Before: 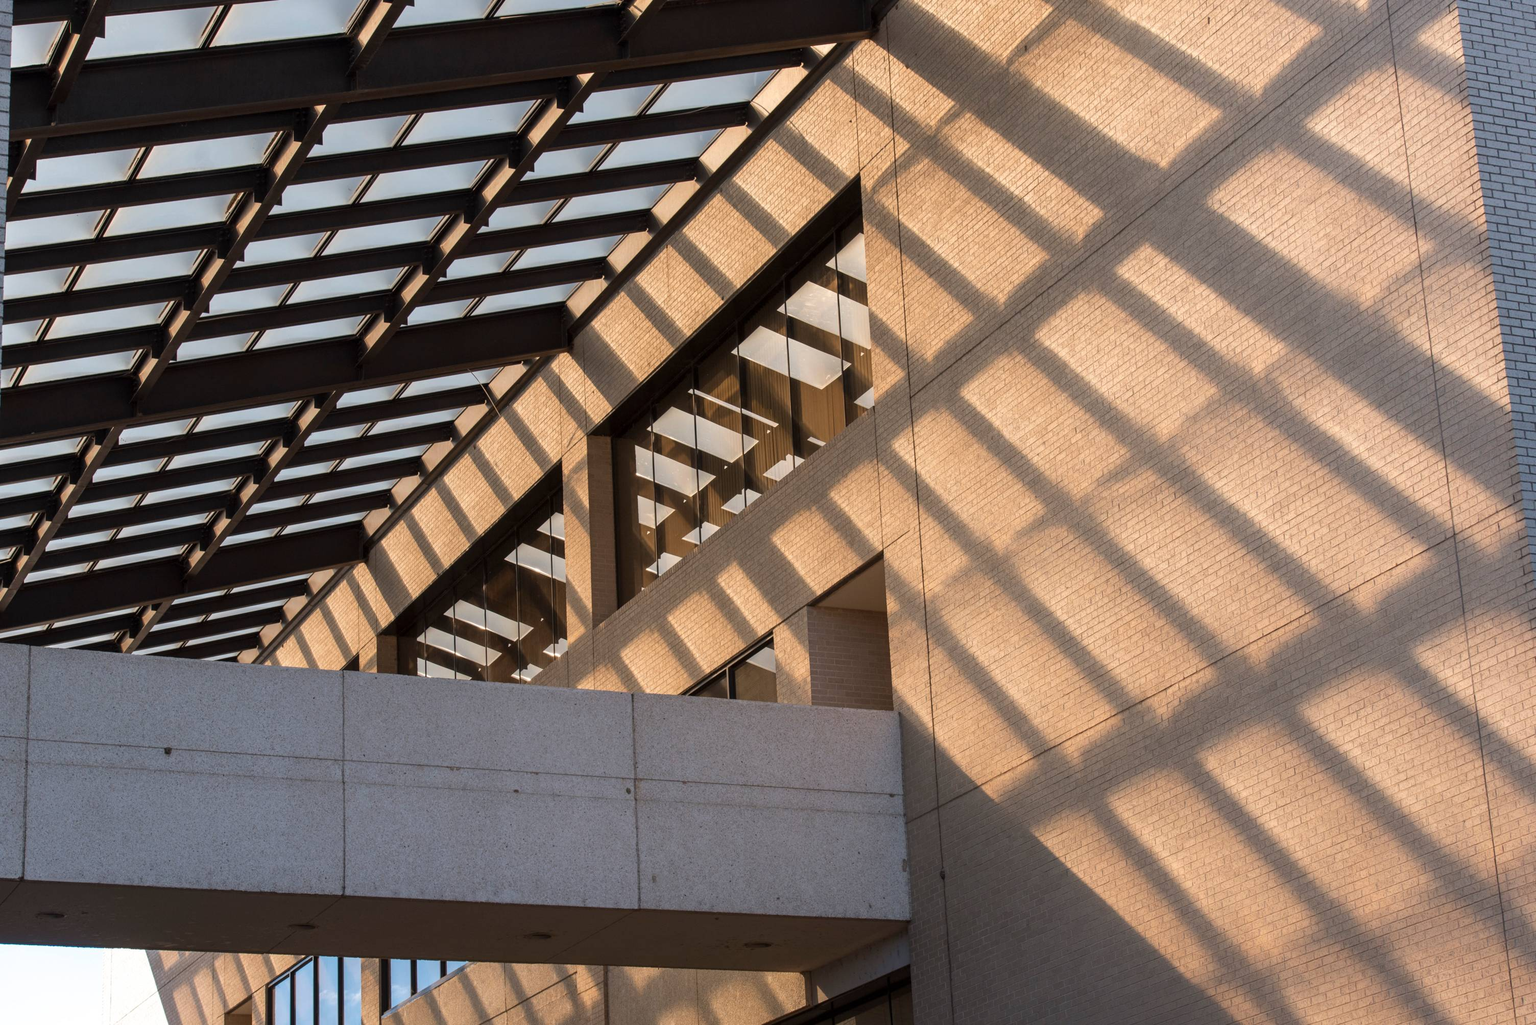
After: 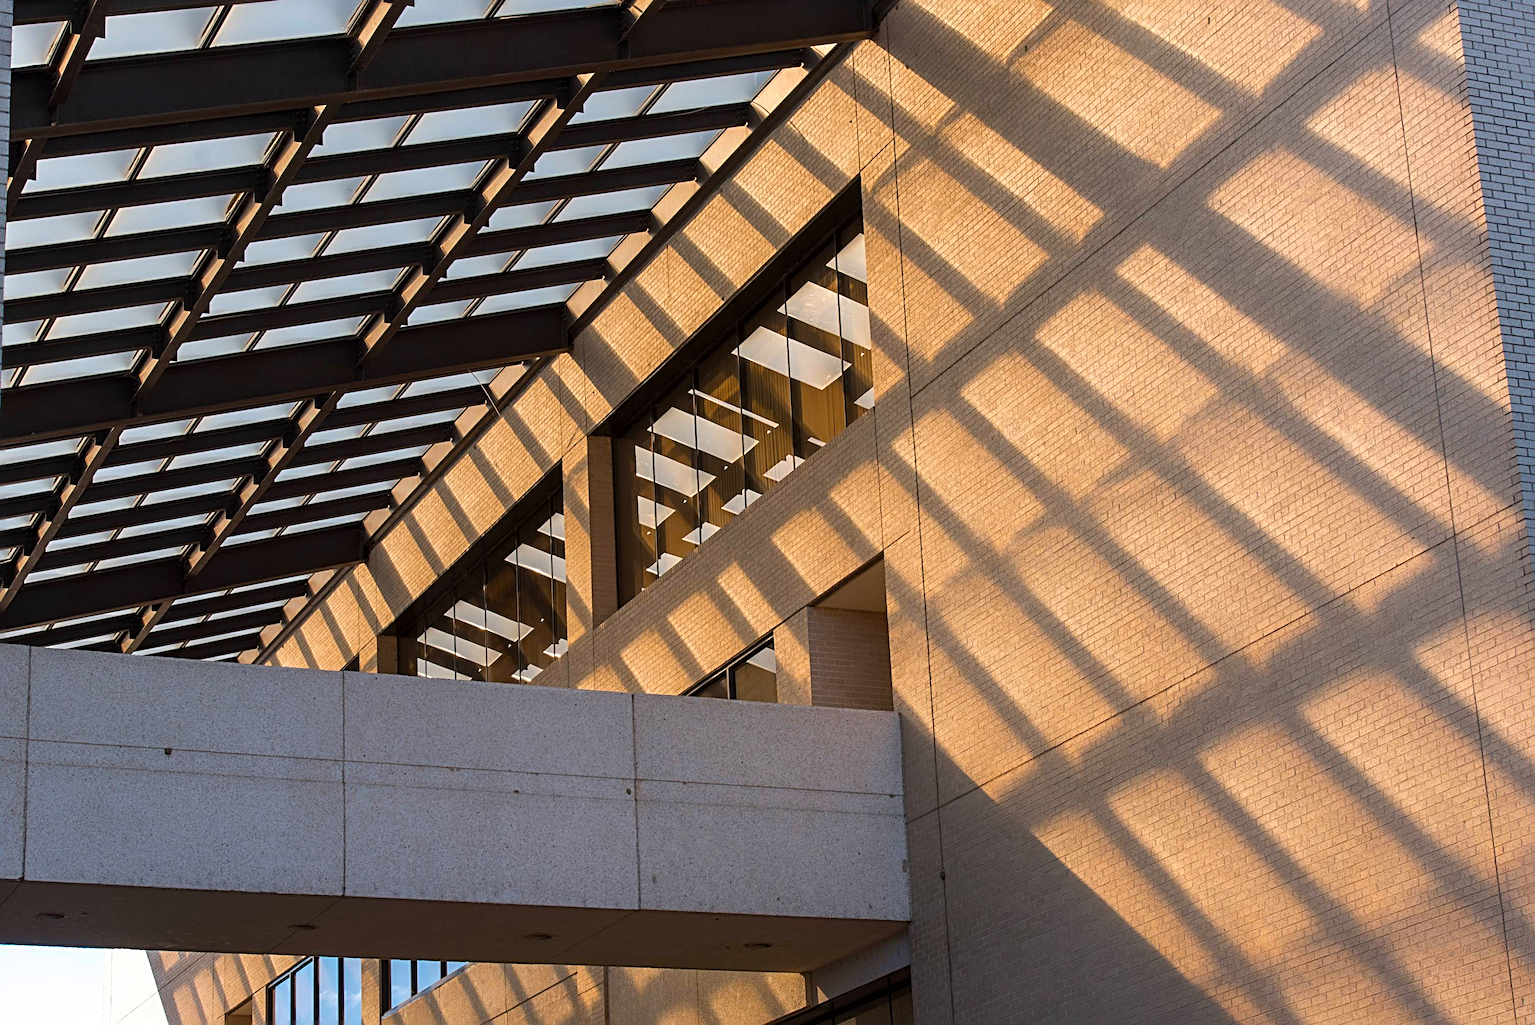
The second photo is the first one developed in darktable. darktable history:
sharpen: radius 3.959
color balance rgb: perceptual saturation grading › global saturation 30.35%
